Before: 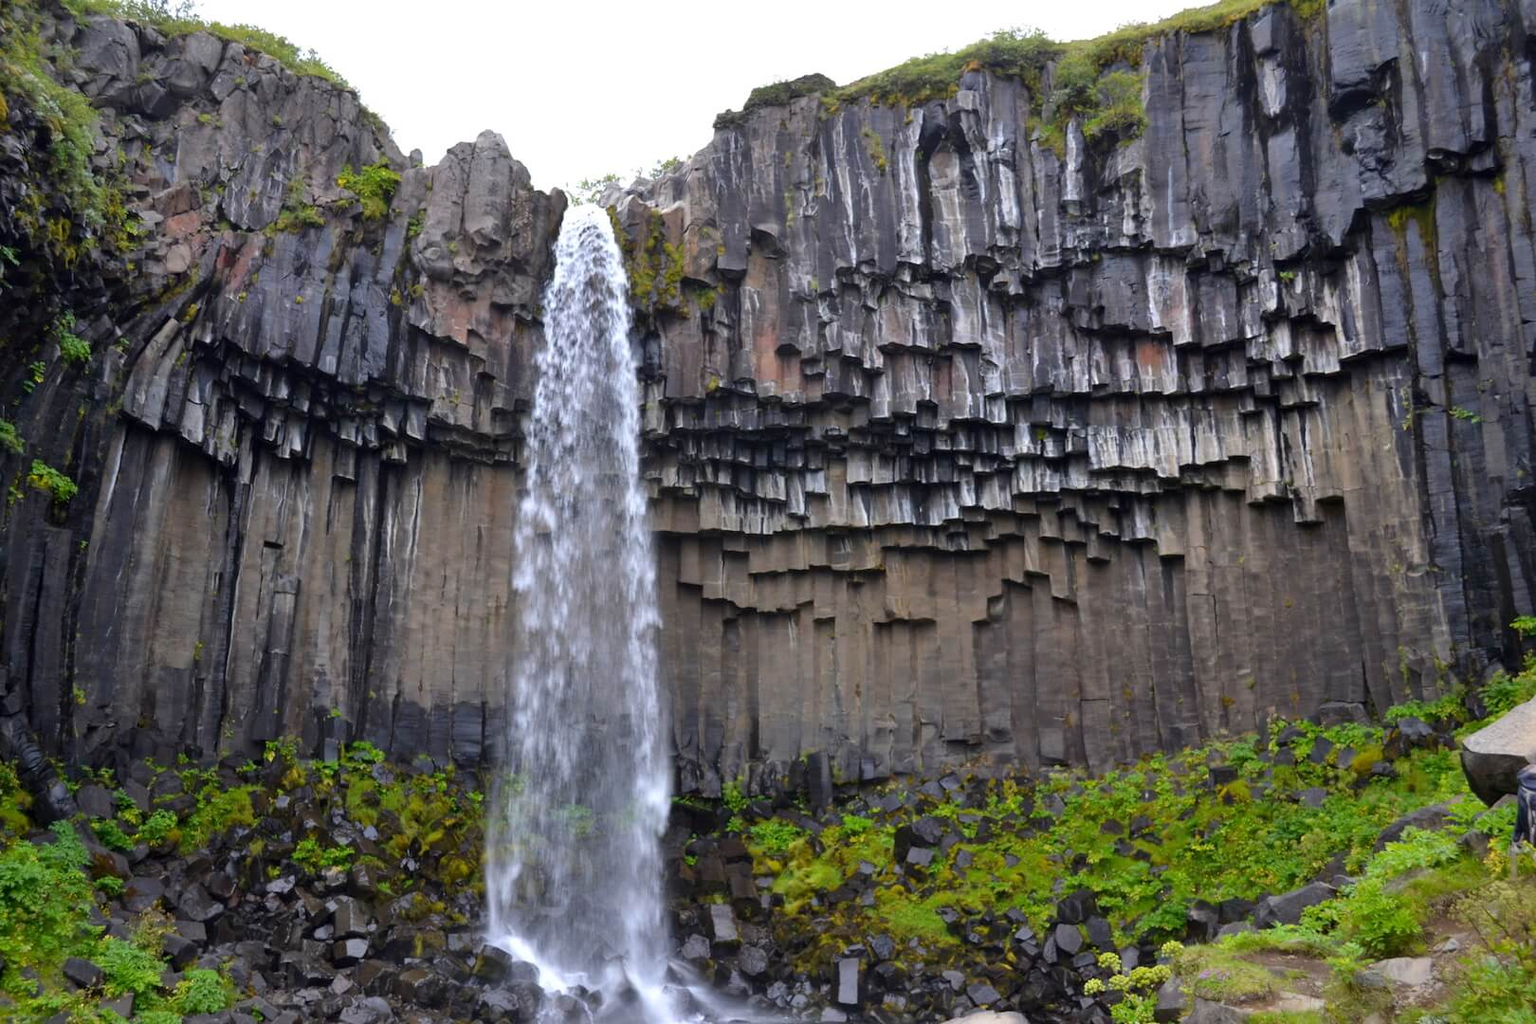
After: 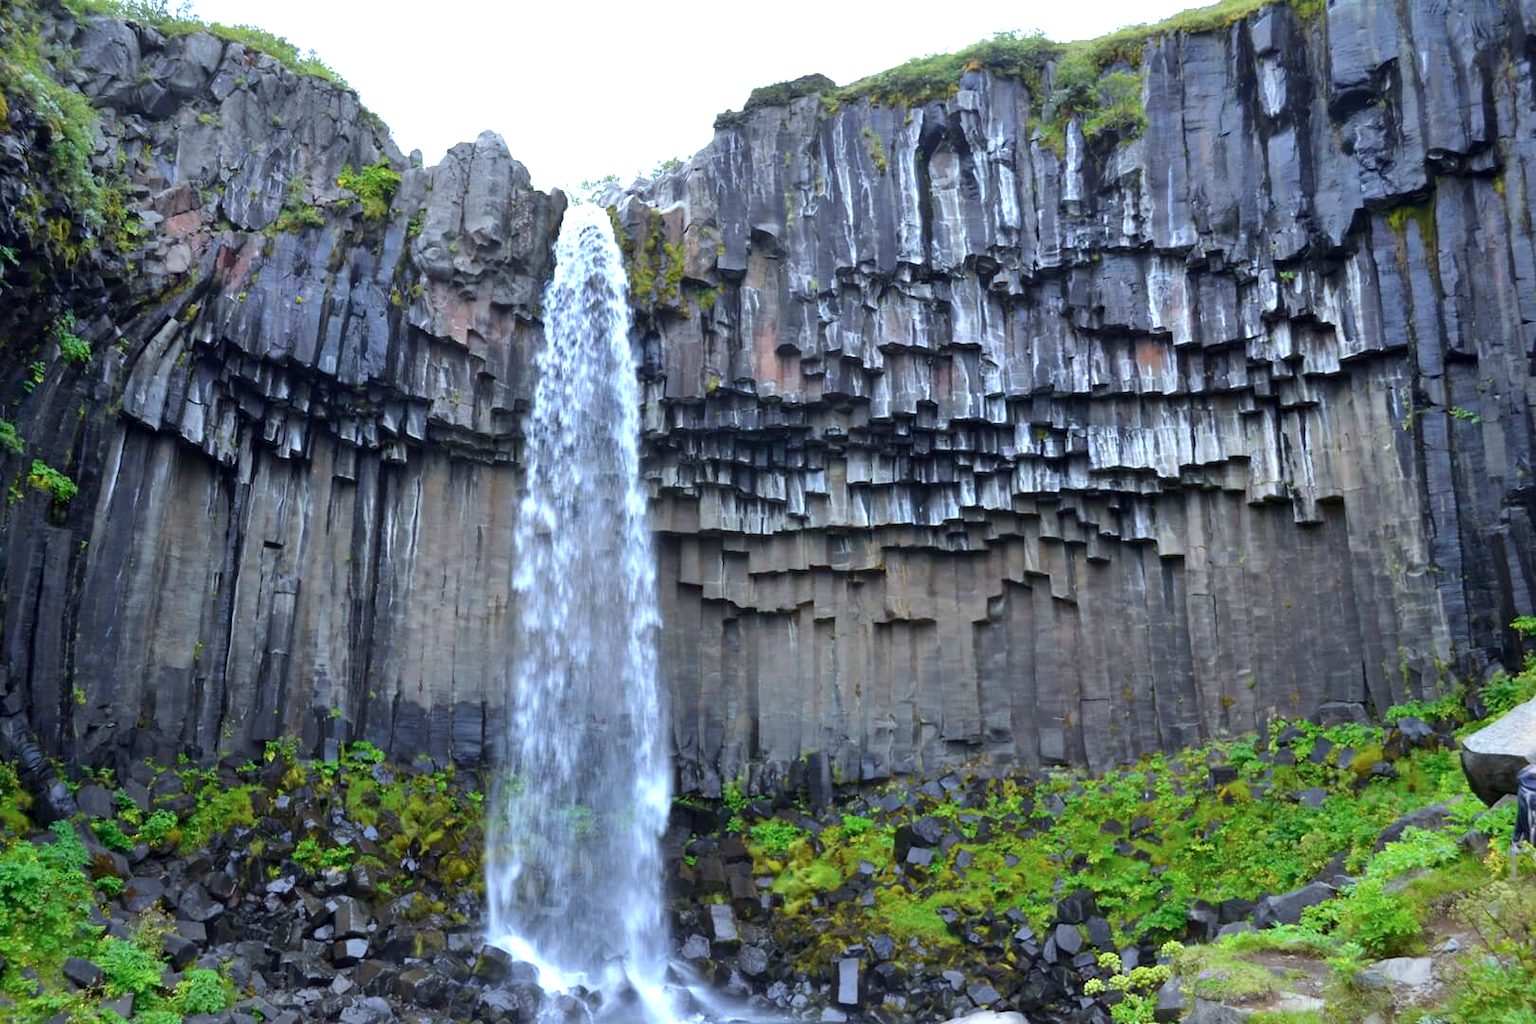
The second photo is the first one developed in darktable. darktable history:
color calibration: gray › normalize channels true, illuminant Planckian (black body), x 0.378, y 0.375, temperature 4073.16 K, gamut compression 0.011
exposure: black level correction 0.001, exposure 0.5 EV, compensate highlight preservation false
tone equalizer: edges refinement/feathering 500, mask exposure compensation -1.57 EV, preserve details no
